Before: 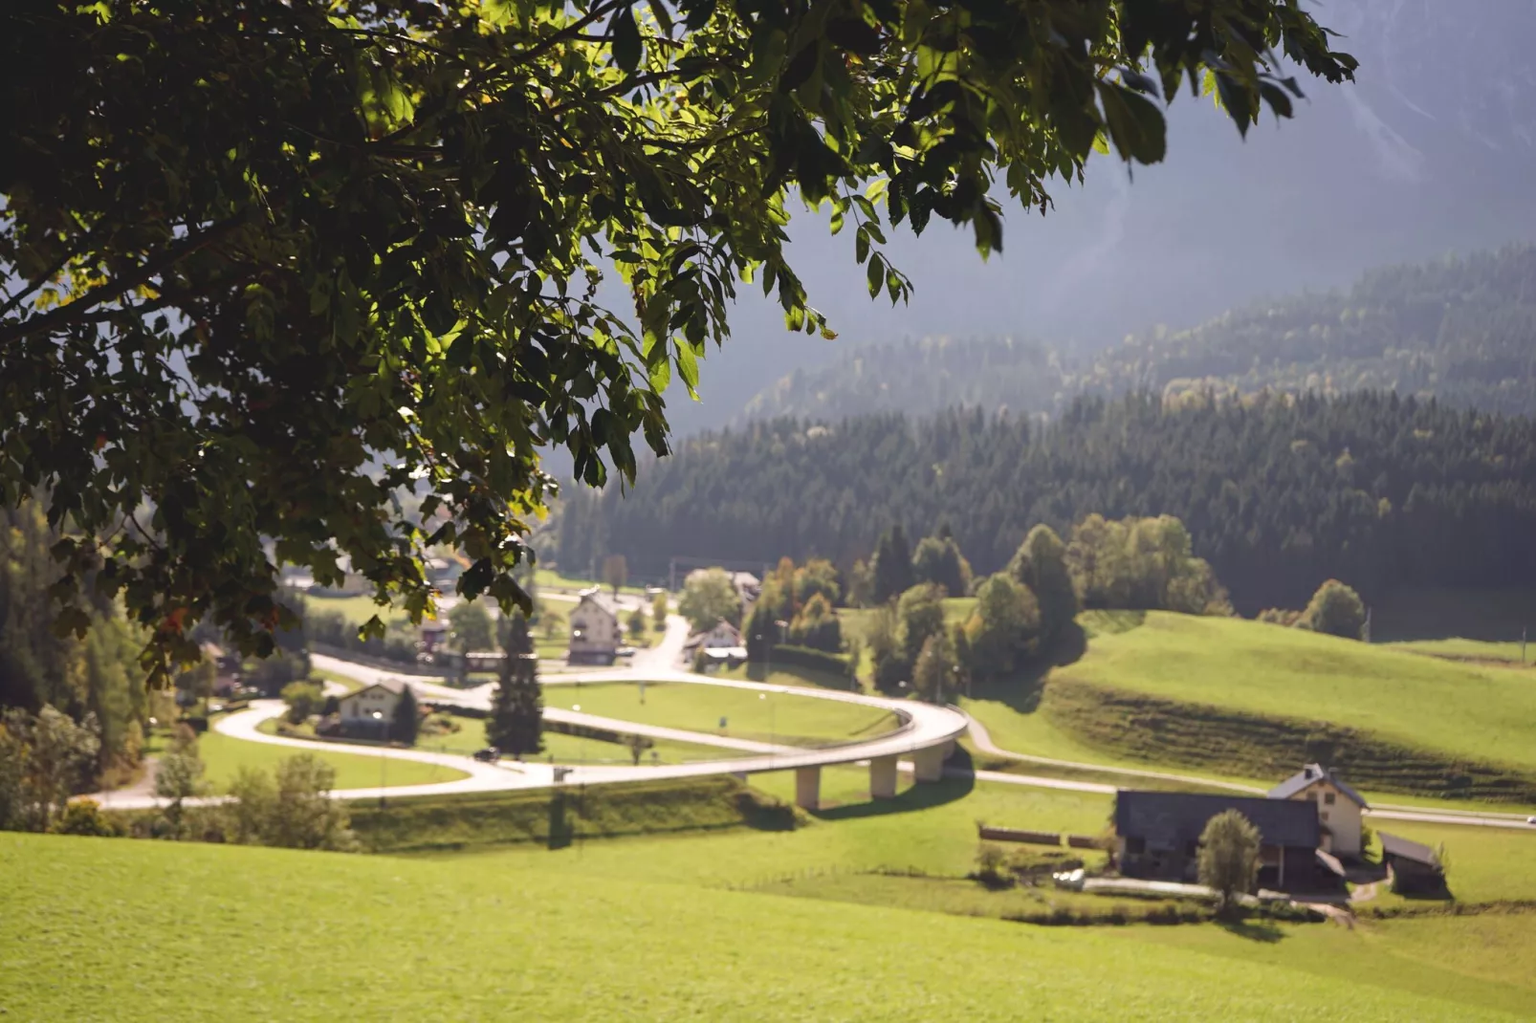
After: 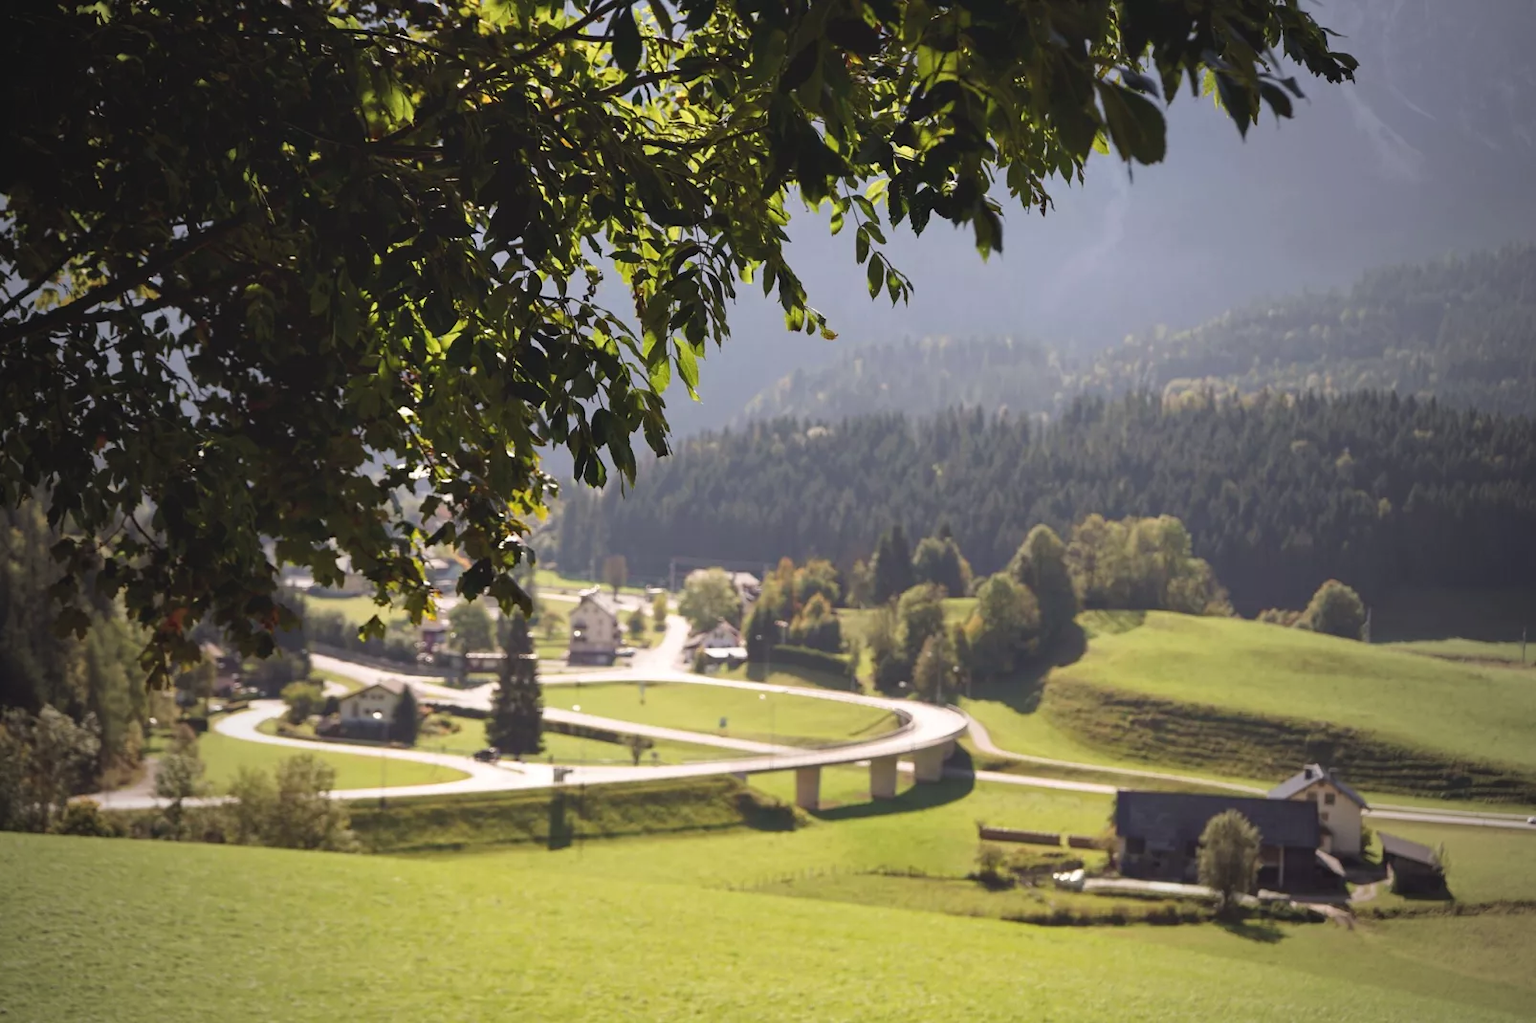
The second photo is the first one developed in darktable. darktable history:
vignetting: fall-off start 72.78%, fall-off radius 108.66%, brightness -0.575, width/height ratio 0.735, unbound false
